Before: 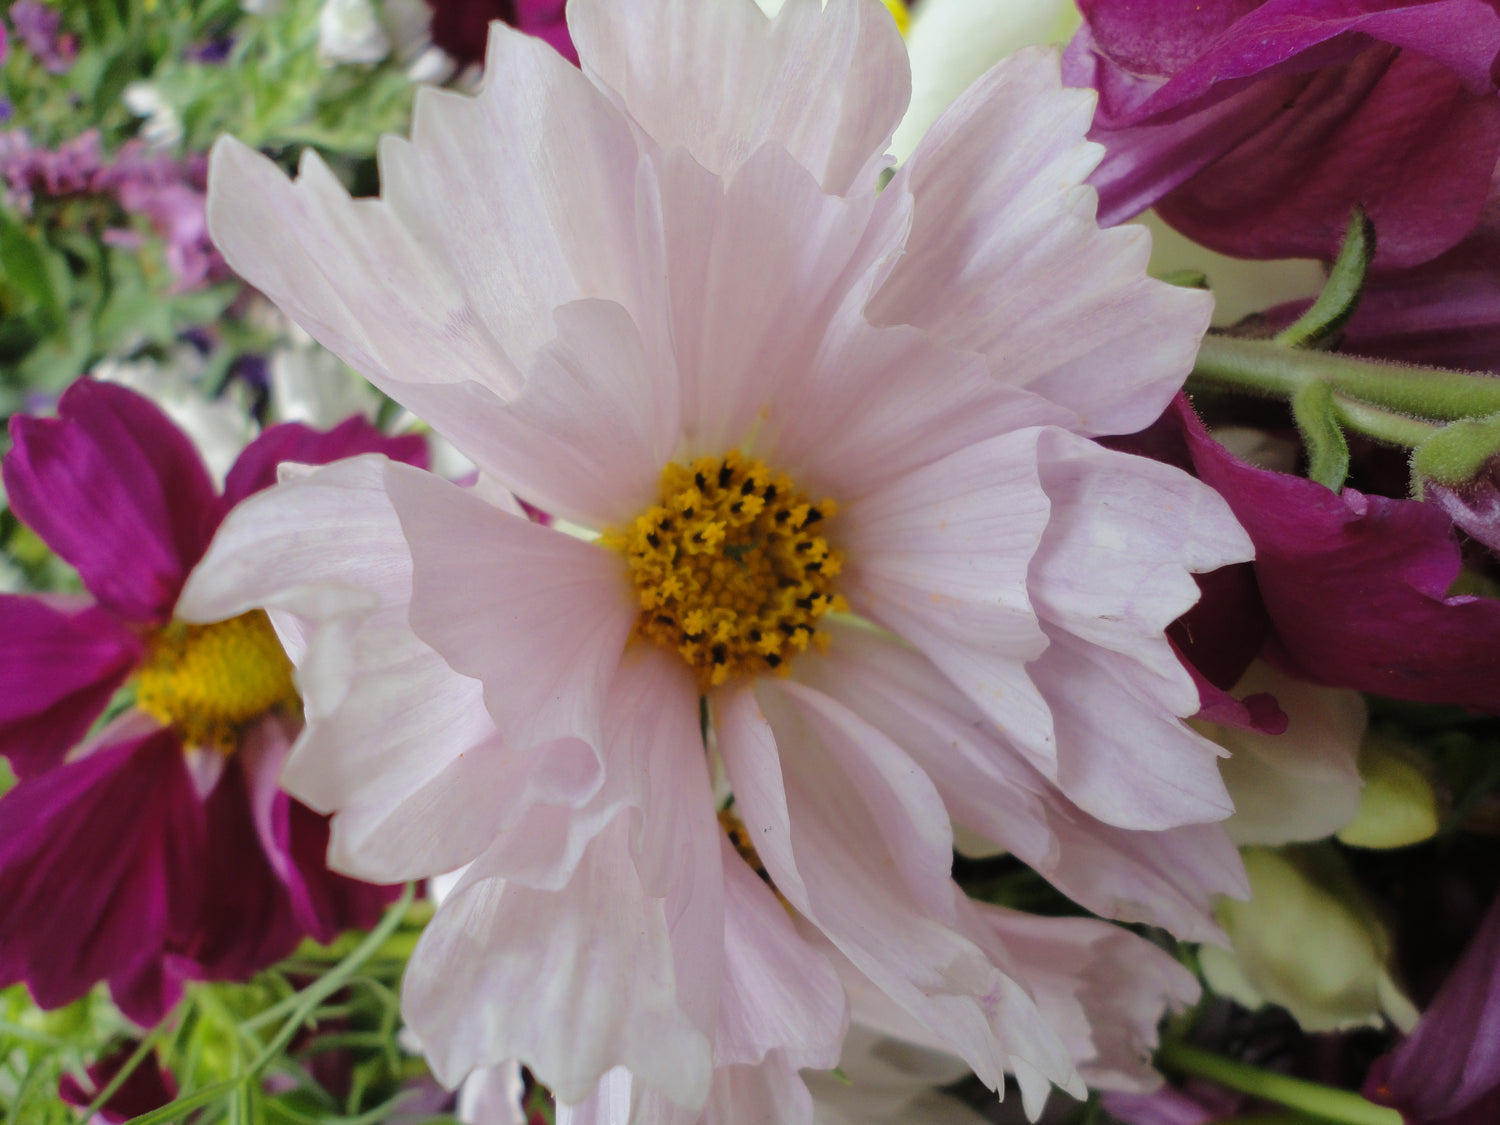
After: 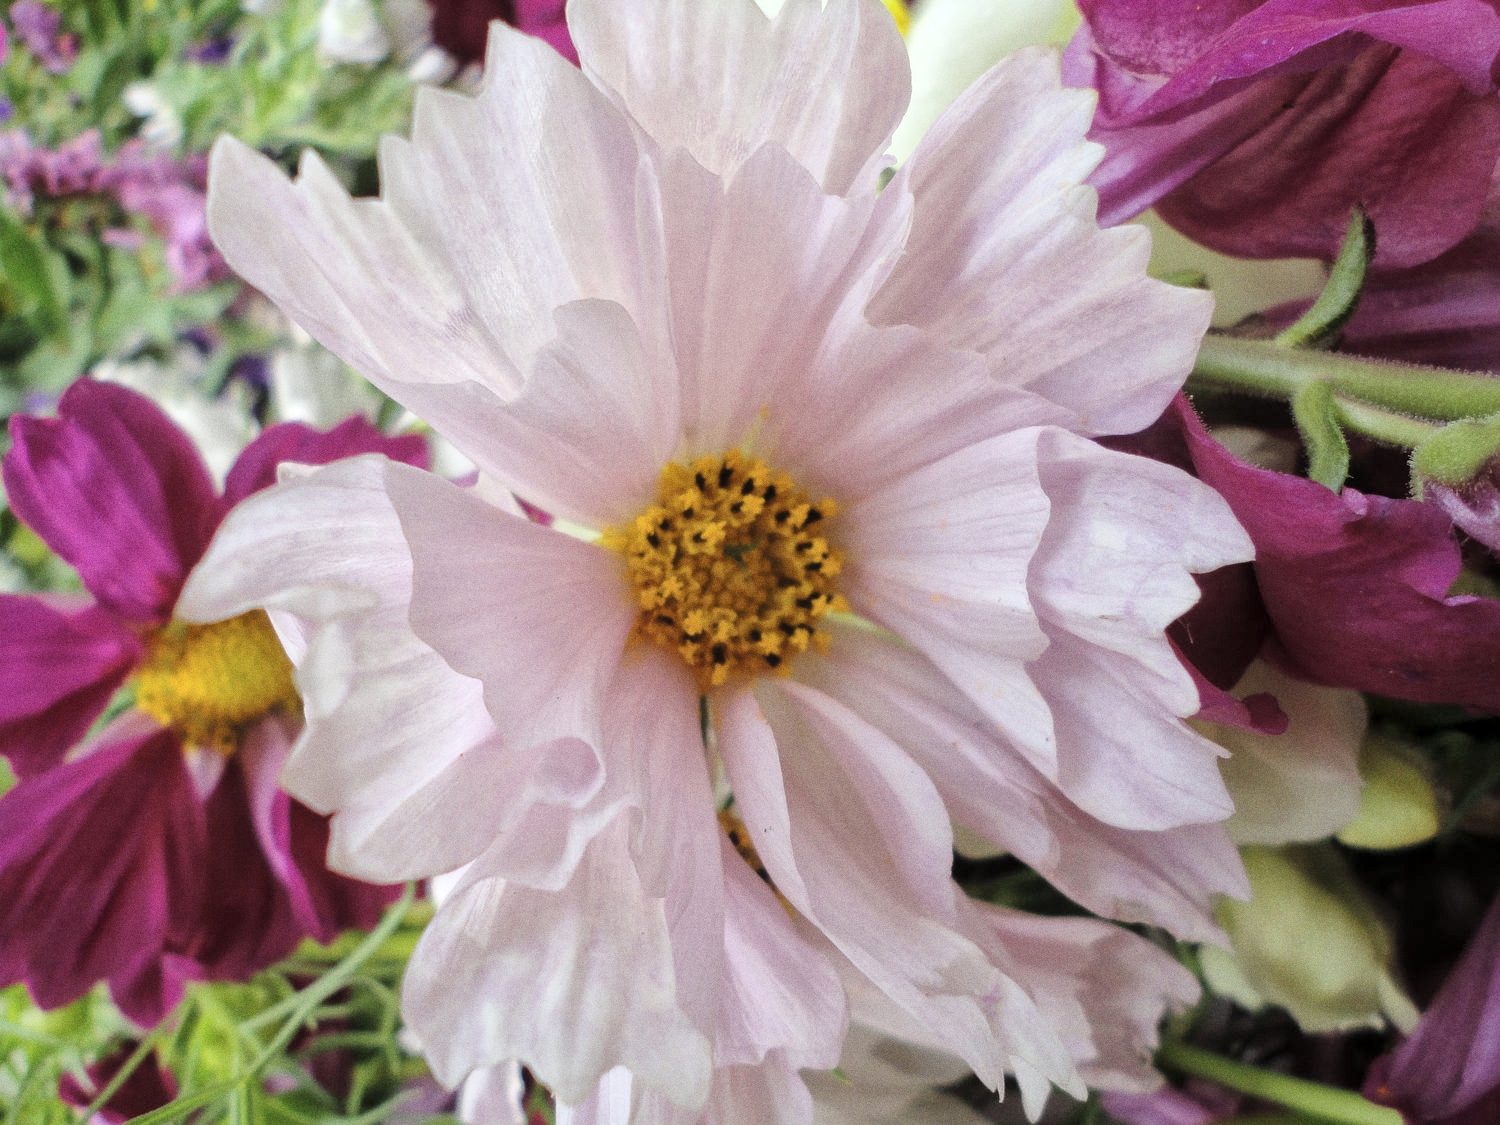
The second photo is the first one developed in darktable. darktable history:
color balance: contrast -0.5%
grain: coarseness 0.09 ISO
global tonemap: drago (1, 100), detail 1
